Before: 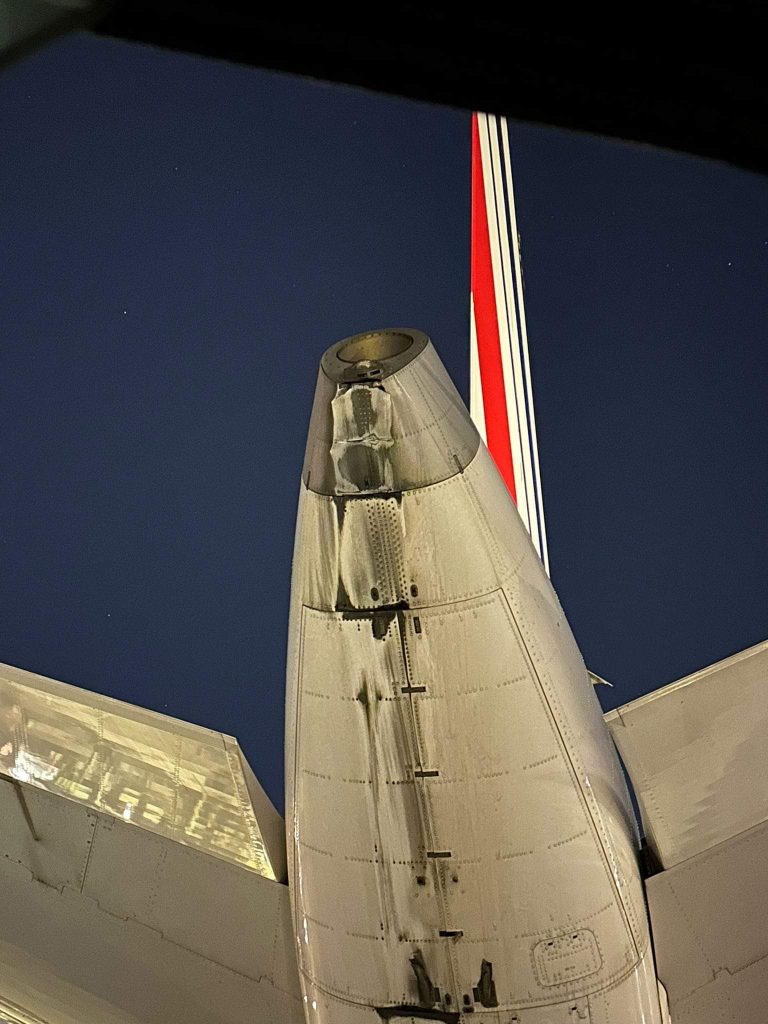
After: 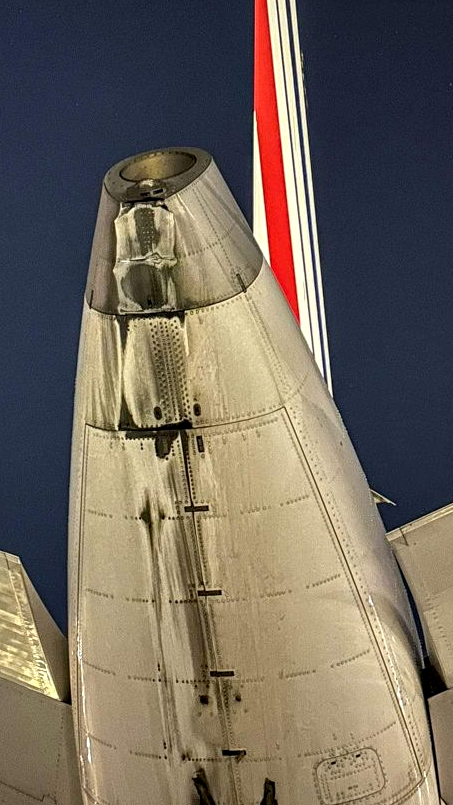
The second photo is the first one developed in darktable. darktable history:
crop and rotate: left 28.256%, top 17.734%, right 12.656%, bottom 3.573%
local contrast: detail 150%
